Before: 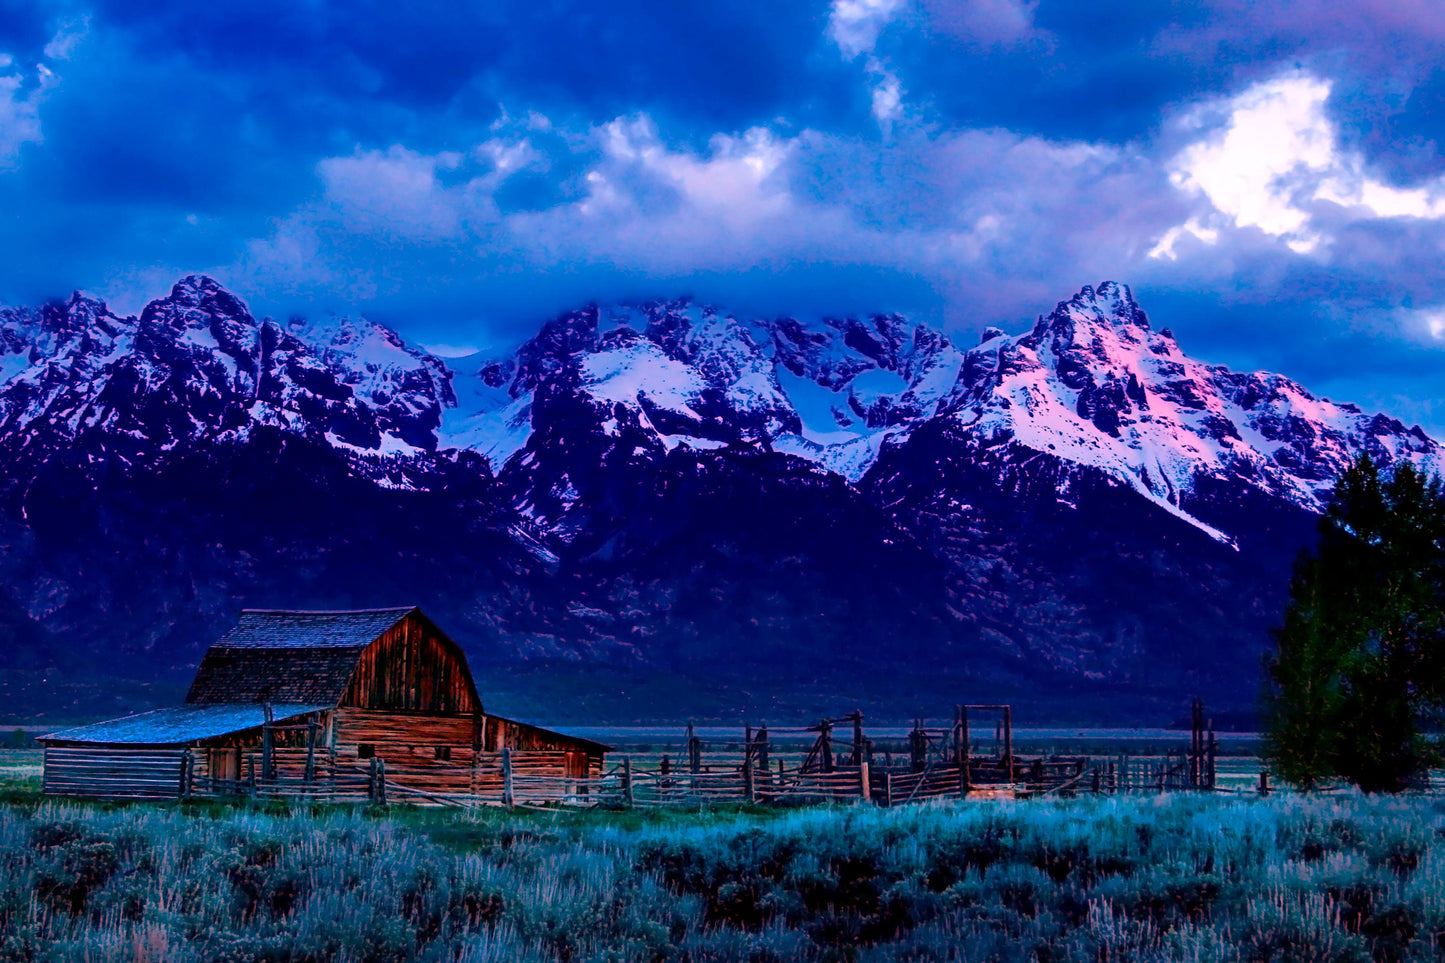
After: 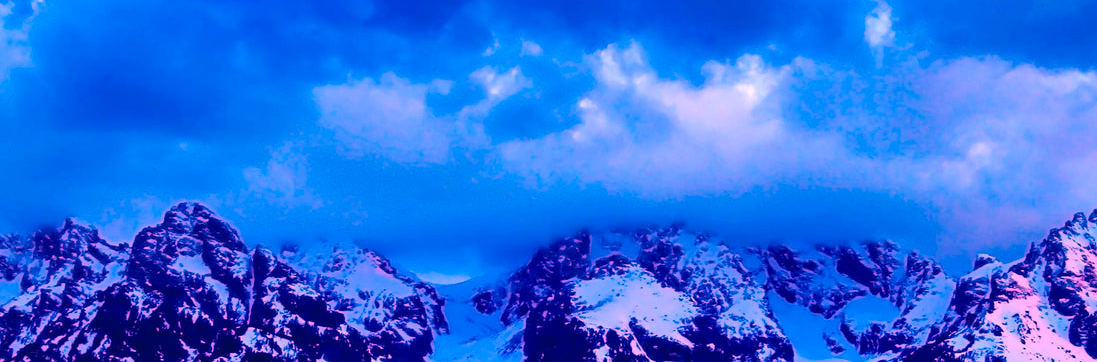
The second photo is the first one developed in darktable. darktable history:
crop: left 0.571%, top 7.643%, right 23.473%, bottom 54.746%
contrast brightness saturation: contrast 0.071, brightness 0.085, saturation 0.183
